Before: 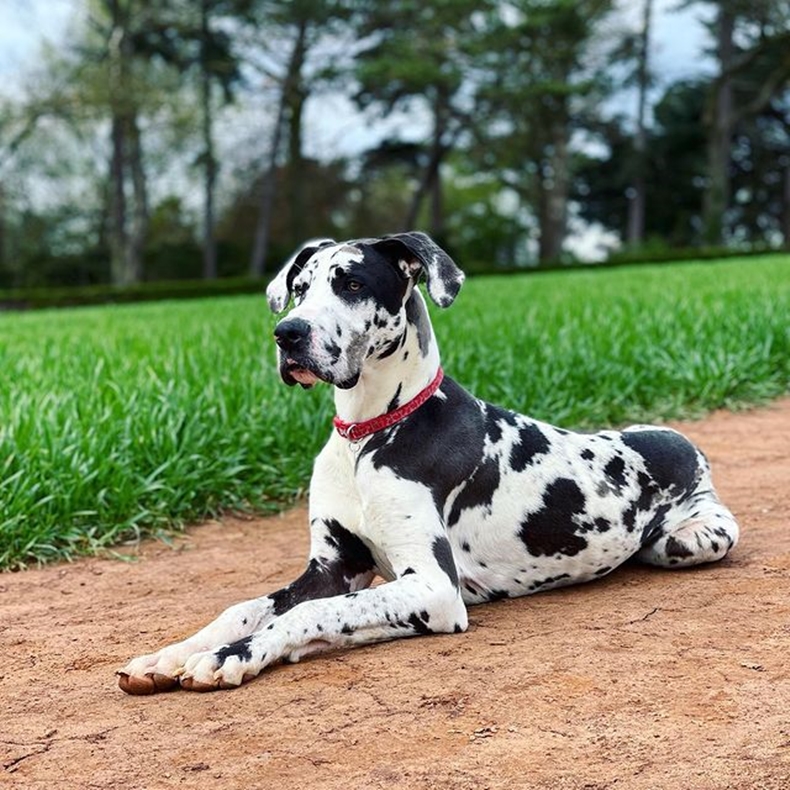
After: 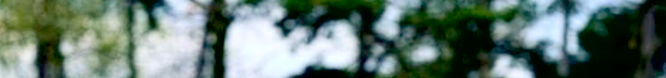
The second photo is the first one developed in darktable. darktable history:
crop and rotate: left 9.644%, top 9.491%, right 6.021%, bottom 80.509%
exposure: black level correction 0.025, exposure 0.182 EV, compensate highlight preservation false
contrast brightness saturation: contrast 0.2, brightness 0.16, saturation 0.22
color correction: highlights a* 5.81, highlights b* 4.84
